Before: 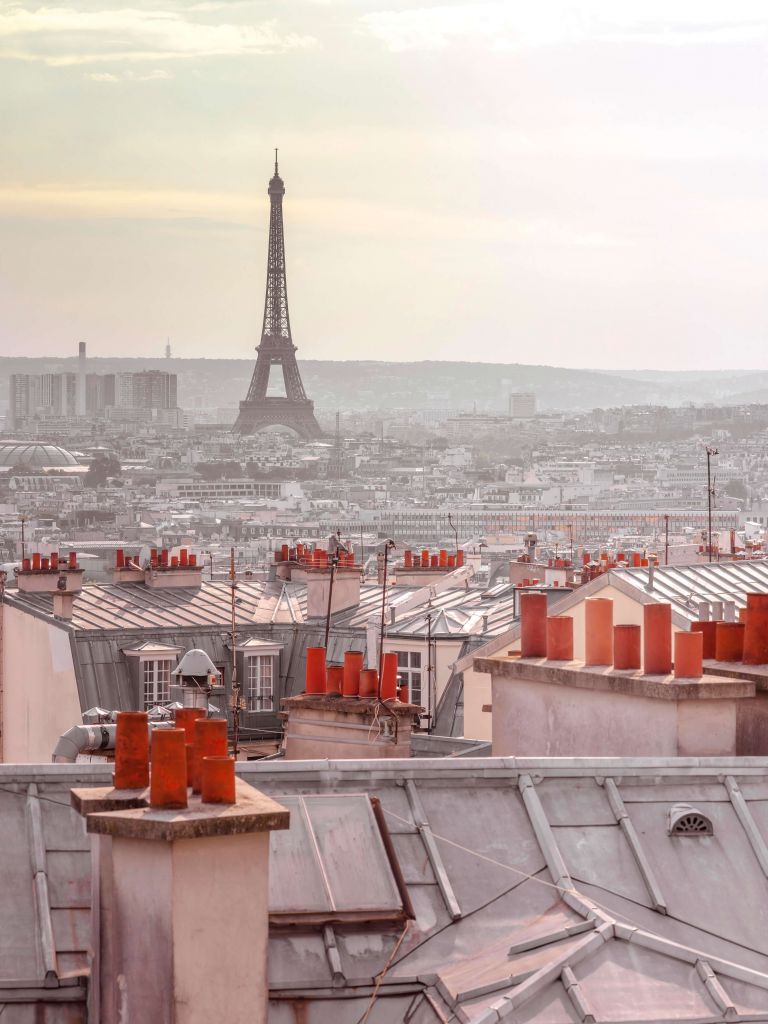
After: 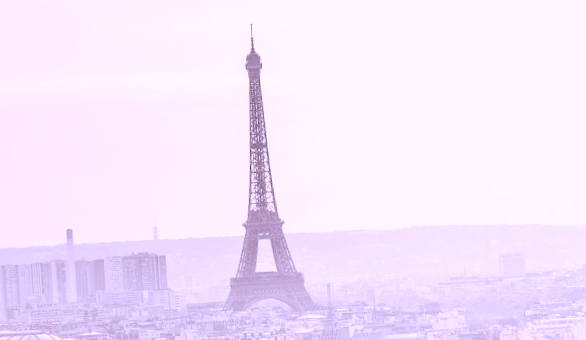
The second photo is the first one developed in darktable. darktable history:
filmic rgb: middle gray luminance 29%, black relative exposure -10.3 EV, white relative exposure 5.5 EV, threshold 6 EV, target black luminance 0%, hardness 3.95, latitude 2.04%, contrast 1.132, highlights saturation mix 5%, shadows ↔ highlights balance 15.11%, add noise in highlights 0, preserve chrominance no, color science v3 (2019), use custom middle-gray values true, iterations of high-quality reconstruction 0, contrast in highlights soft, enable highlight reconstruction true
exposure: black level correction 0, exposure 1.388 EV, compensate exposure bias true, compensate highlight preservation false
crop: left 0.579%, top 7.627%, right 23.167%, bottom 54.275%
color correction: highlights a* 15.03, highlights b* -25.07
white balance: red 0.984, blue 1.059
rotate and perspective: rotation -3.52°, crop left 0.036, crop right 0.964, crop top 0.081, crop bottom 0.919
tone equalizer: -8 EV -0.417 EV, -7 EV -0.389 EV, -6 EV -0.333 EV, -5 EV -0.222 EV, -3 EV 0.222 EV, -2 EV 0.333 EV, -1 EV 0.389 EV, +0 EV 0.417 EV, edges refinement/feathering 500, mask exposure compensation -1.57 EV, preserve details no
